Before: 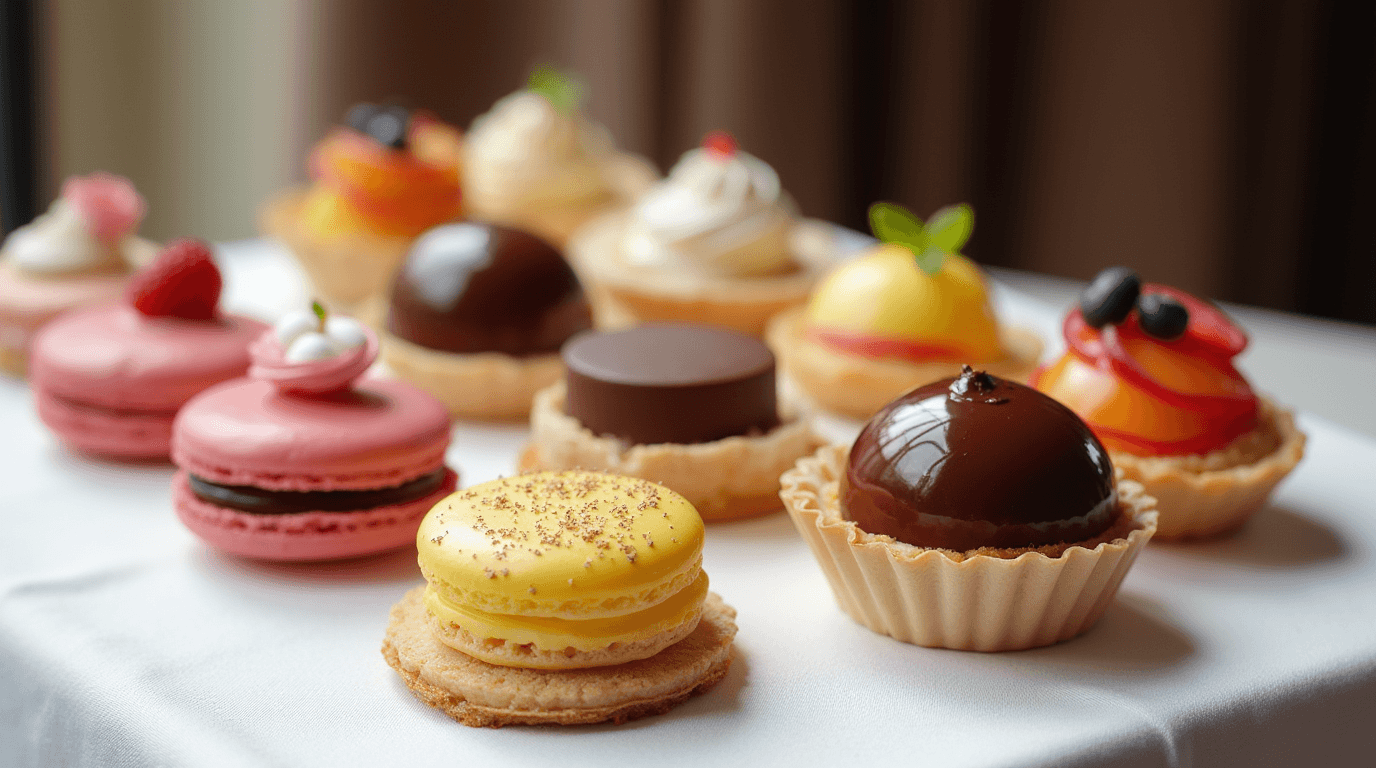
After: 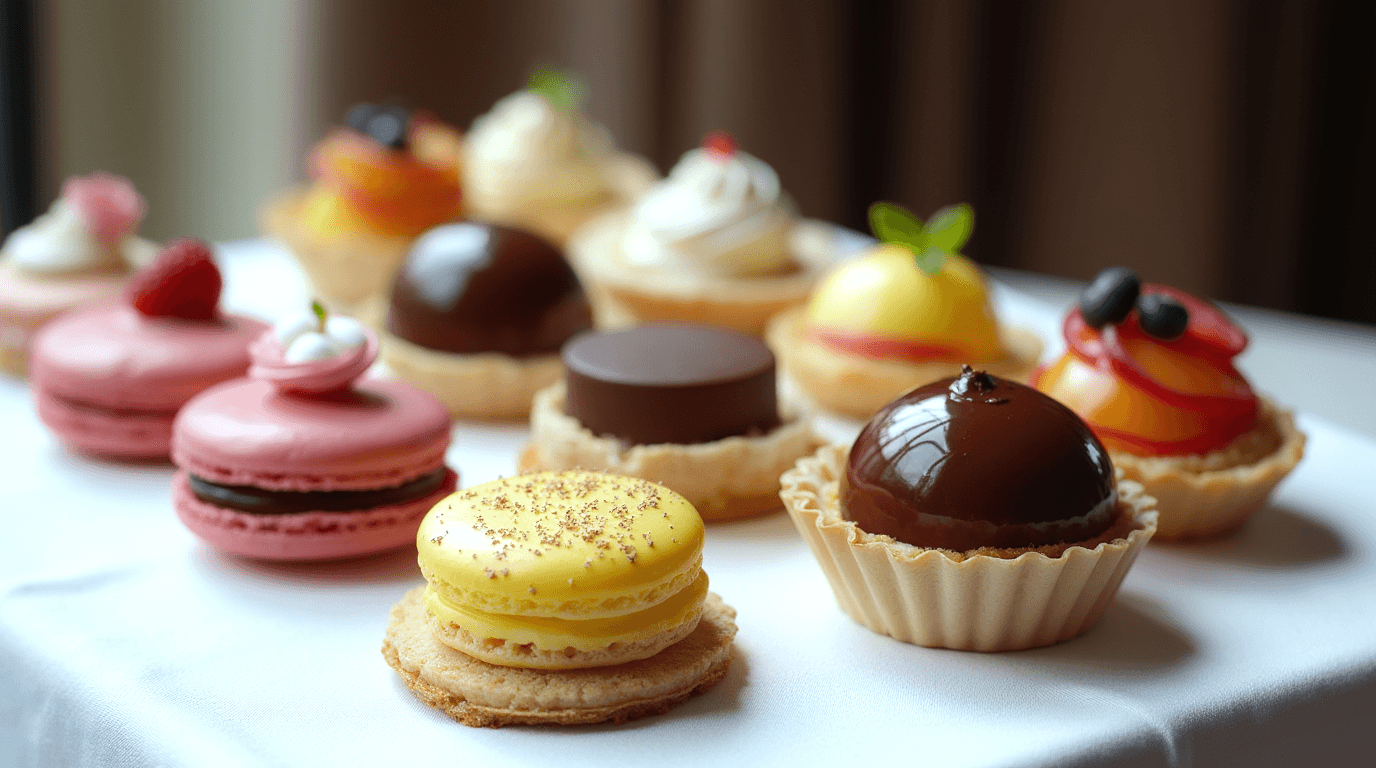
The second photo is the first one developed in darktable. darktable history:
tone equalizer: -8 EV -0.001 EV, -7 EV 0.001 EV, -6 EV -0.002 EV, -5 EV -0.003 EV, -4 EV -0.062 EV, -3 EV -0.222 EV, -2 EV -0.267 EV, -1 EV 0.105 EV, +0 EV 0.303 EV
white balance: red 0.925, blue 1.046
